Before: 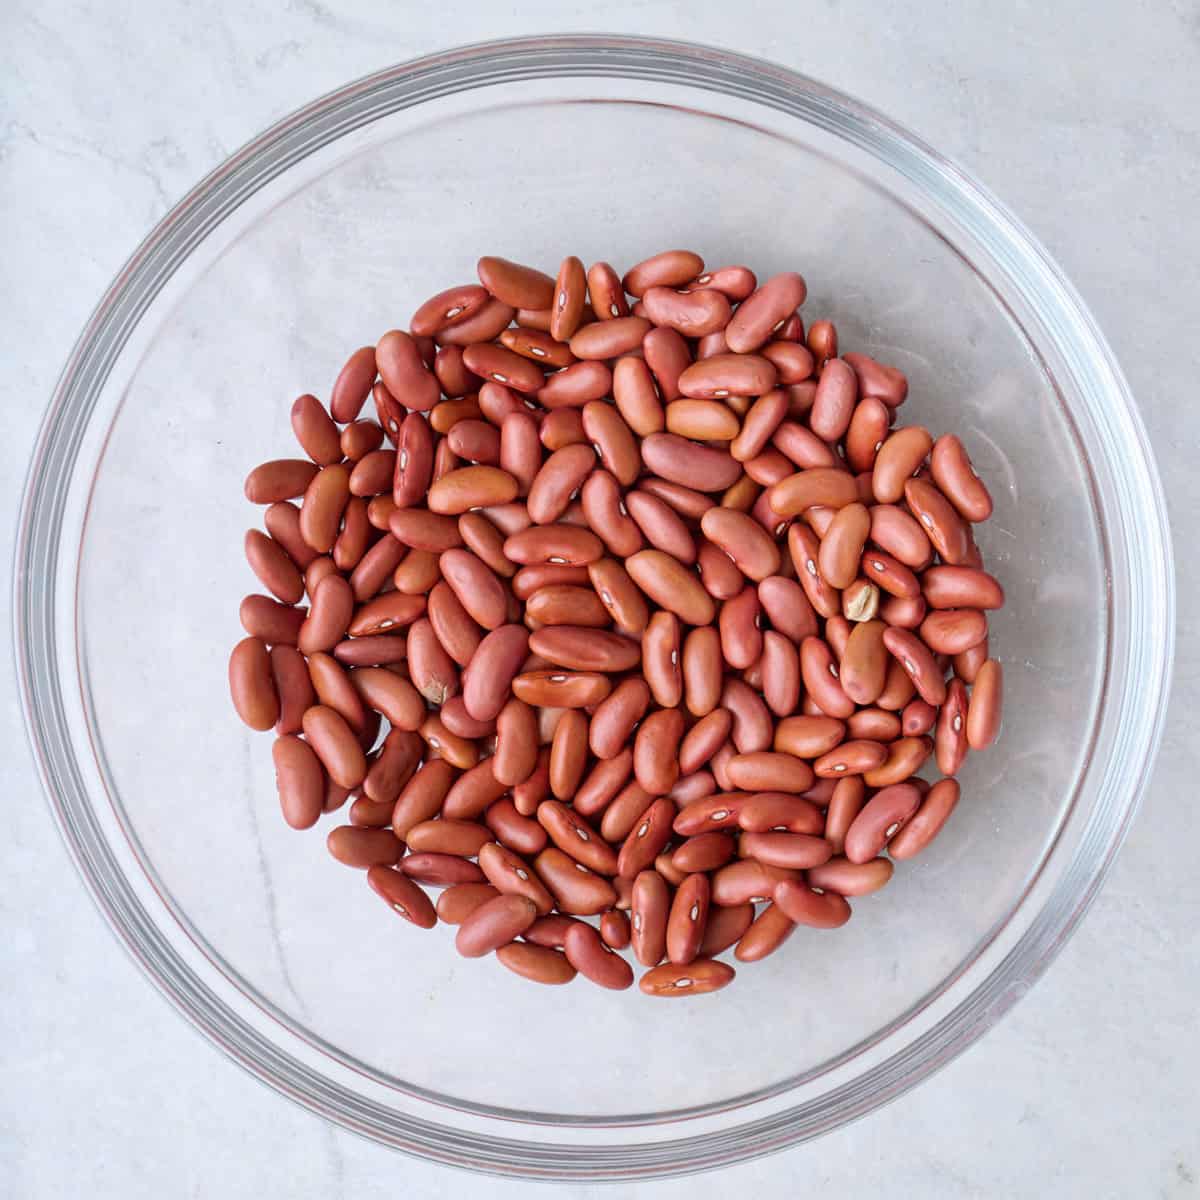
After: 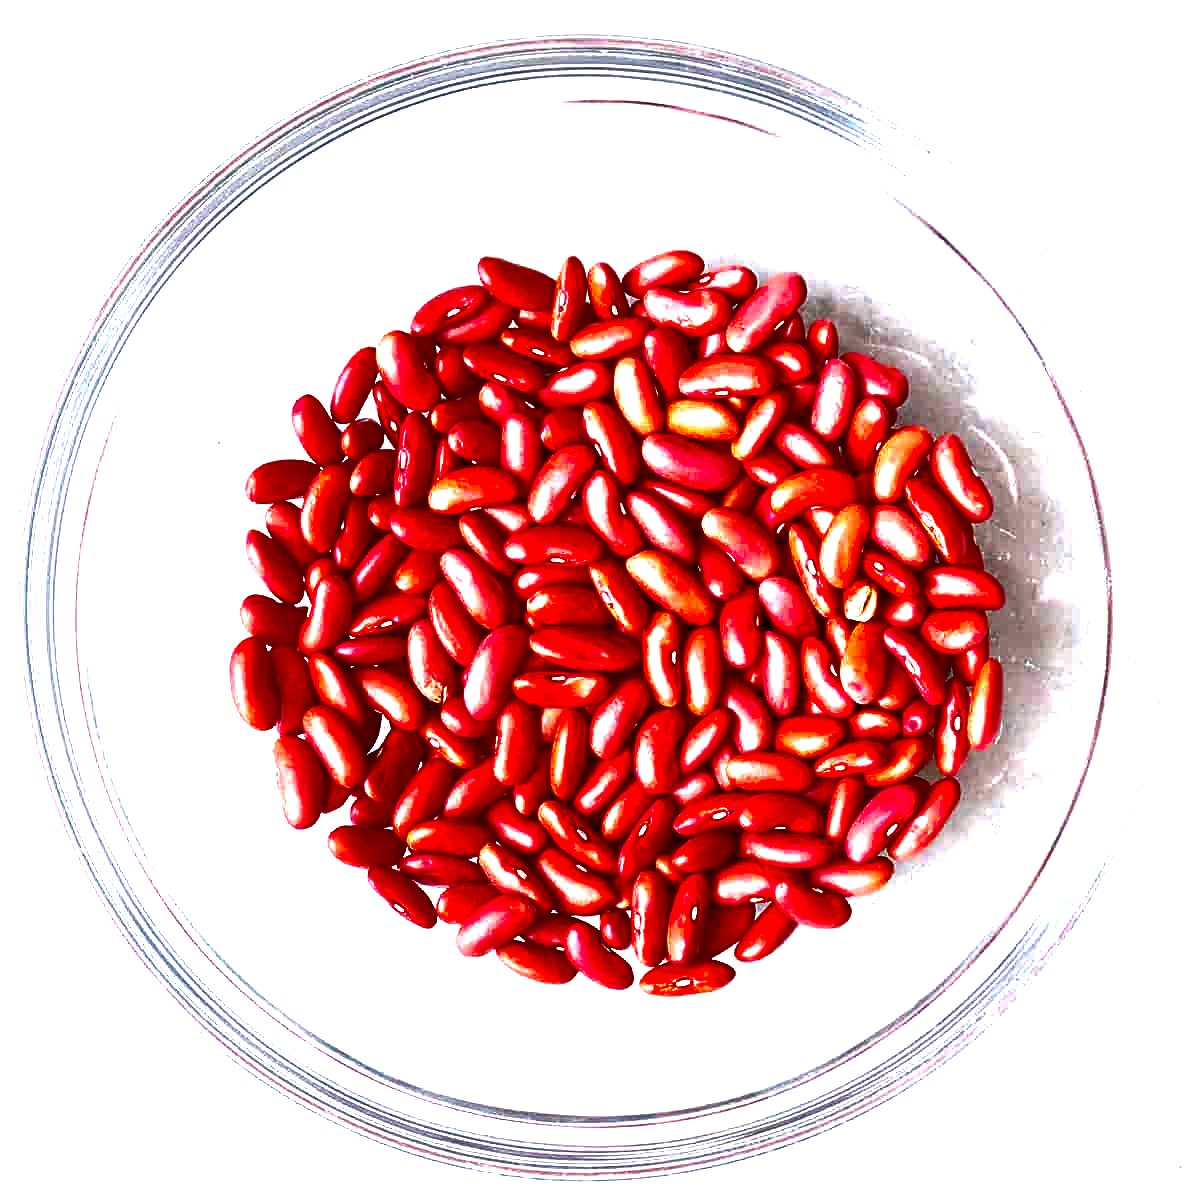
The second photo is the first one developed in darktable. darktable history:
exposure: black level correction 0, exposure 1.388 EV, compensate exposure bias true, compensate highlight preservation false
sharpen: on, module defaults
contrast brightness saturation: brightness -1, saturation 1
